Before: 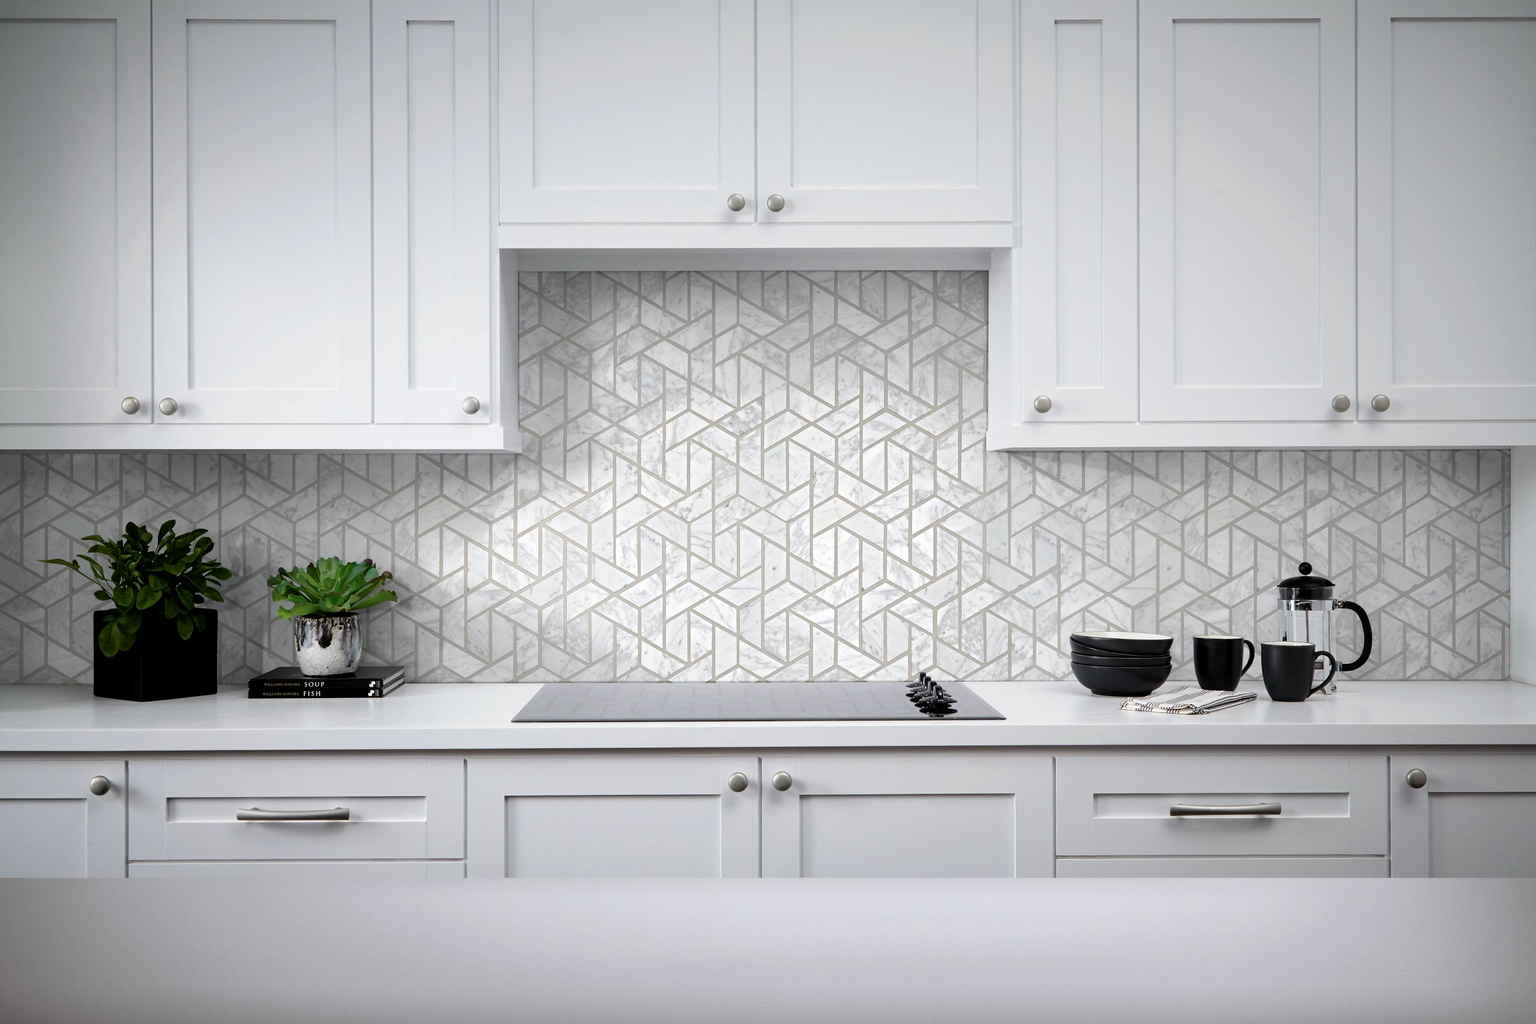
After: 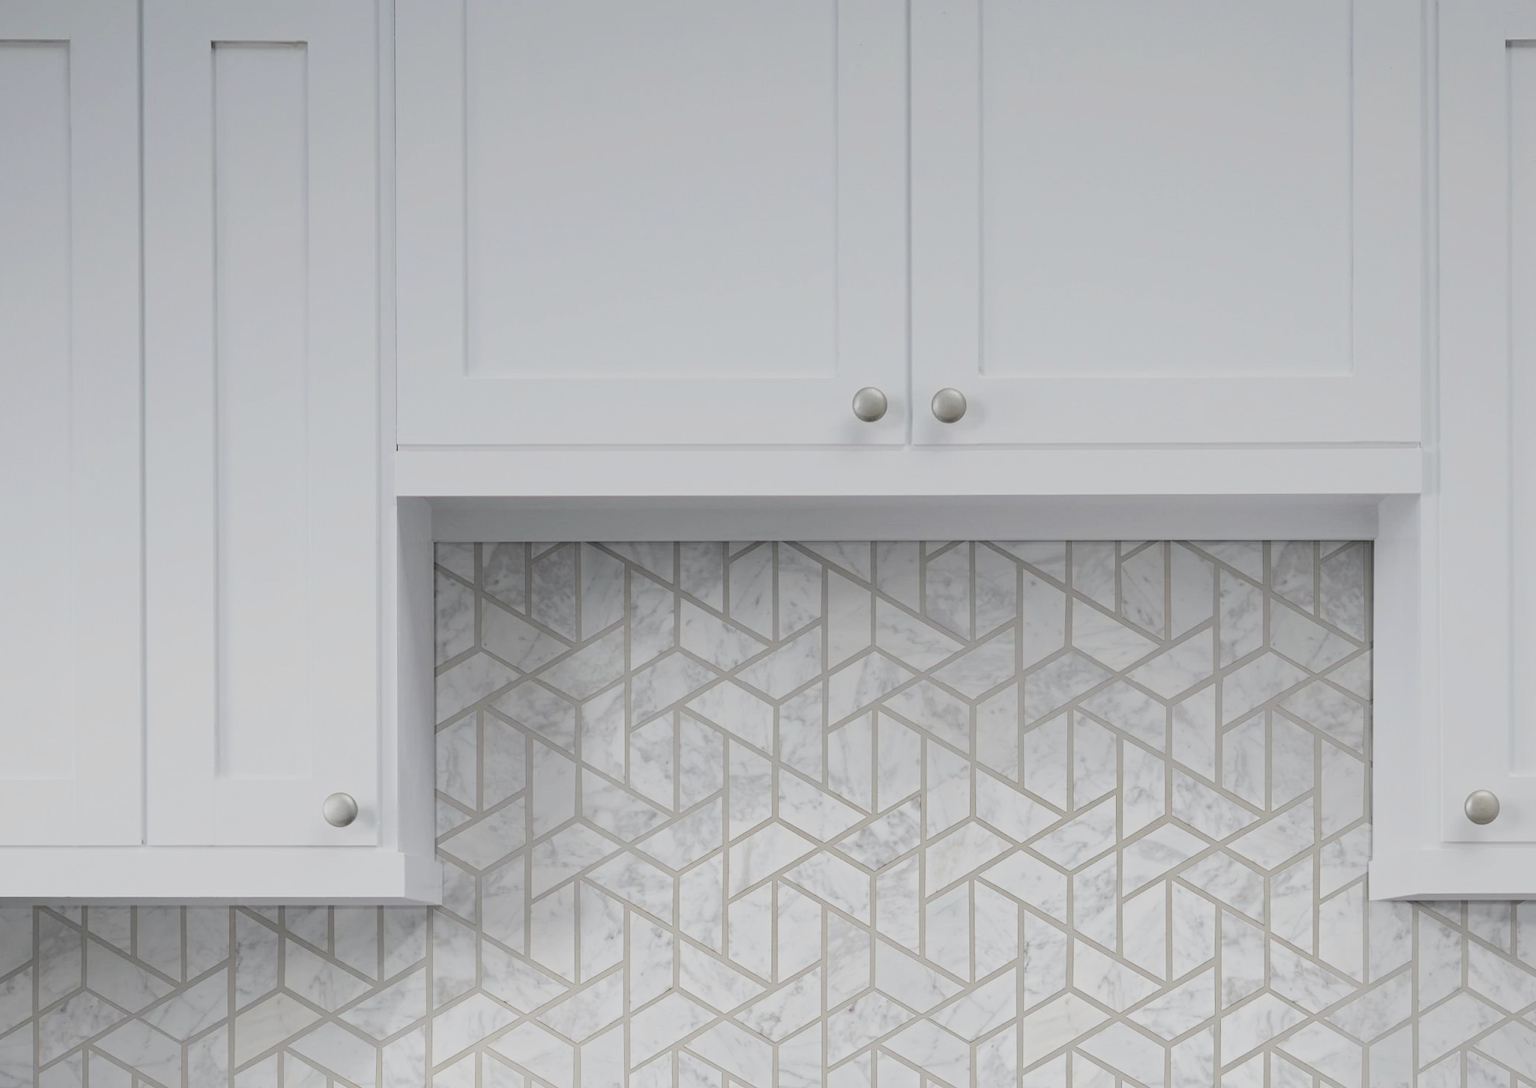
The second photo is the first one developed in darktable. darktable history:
crop: left 19.599%, right 30.327%, bottom 46.762%
filmic rgb: black relative exposure -7.65 EV, white relative exposure 4.56 EV, threshold 3.04 EV, hardness 3.61, add noise in highlights 0.001, color science v3 (2019), use custom middle-gray values true, contrast in highlights soft, enable highlight reconstruction true
